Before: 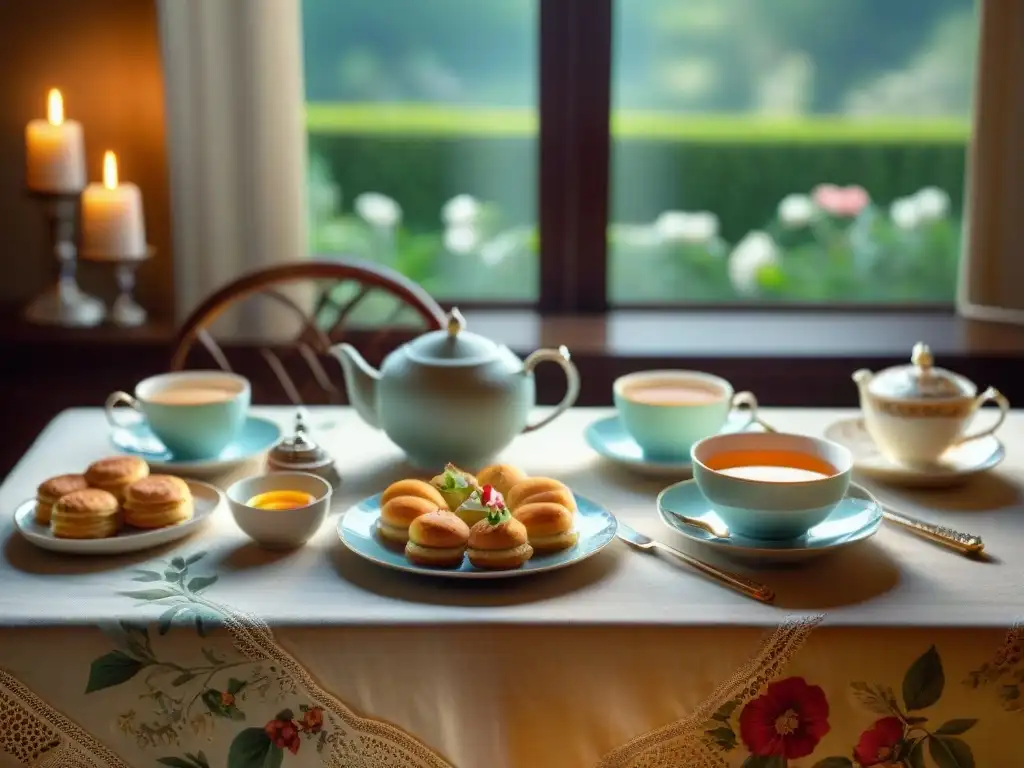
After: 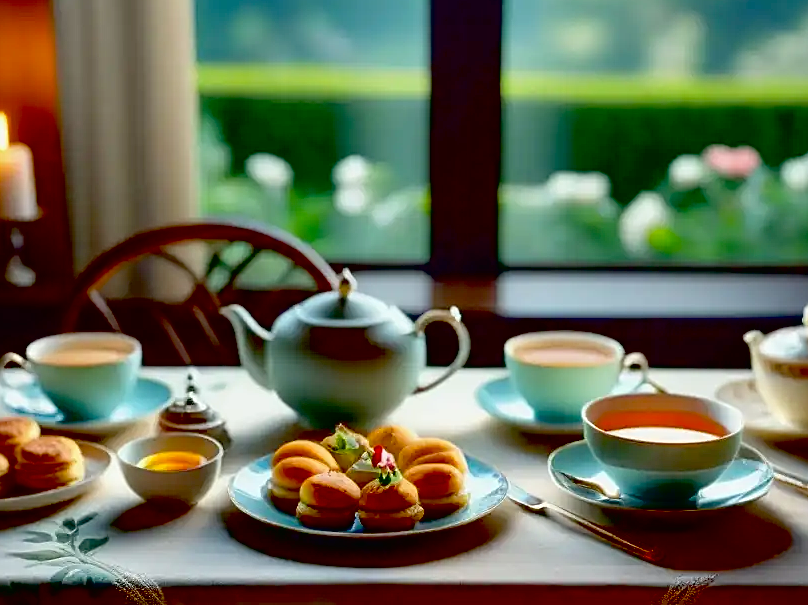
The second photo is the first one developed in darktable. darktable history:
contrast brightness saturation: contrast -0.021, brightness -0.005, saturation 0.04
sharpen: on, module defaults
crop and rotate: left 10.733%, top 5.121%, right 10.354%, bottom 16.065%
exposure: black level correction 0.055, exposure -0.033 EV, compensate highlight preservation false
